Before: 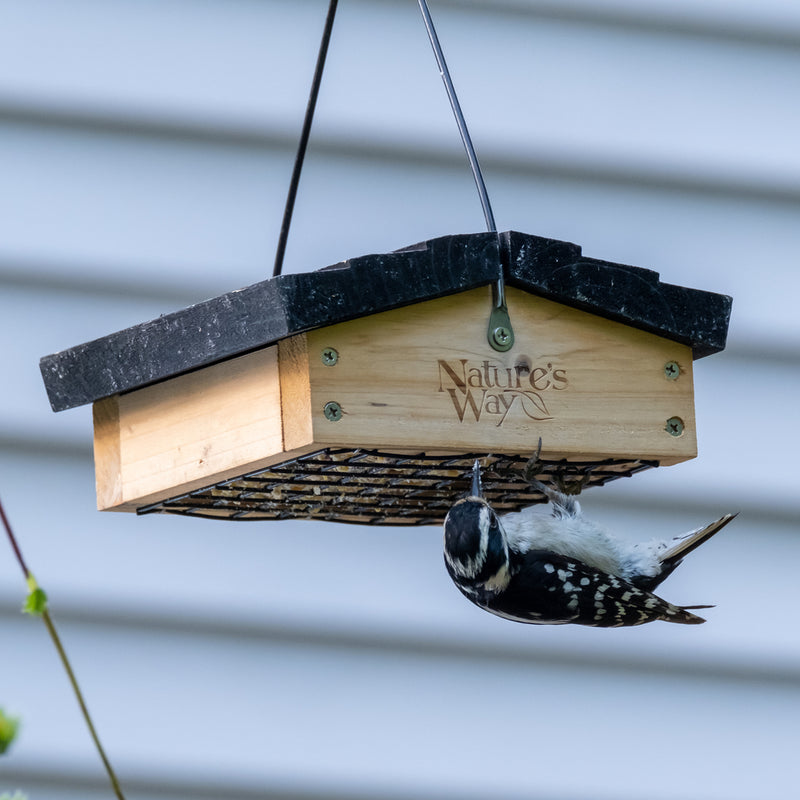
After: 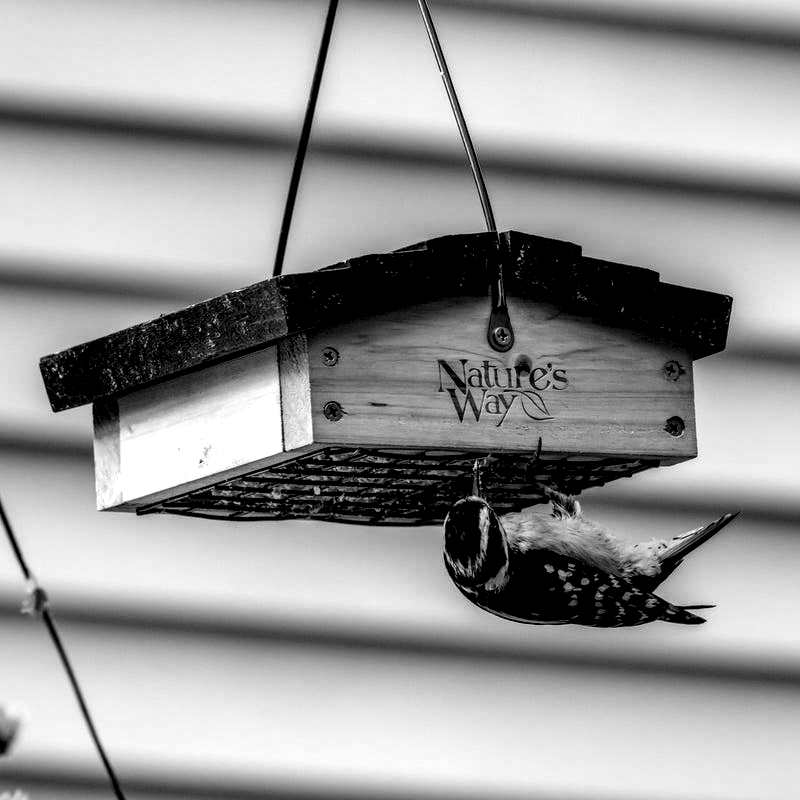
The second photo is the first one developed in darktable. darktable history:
local contrast: shadows 185%, detail 225%
color correction: highlights a* 5.81, highlights b* 4.84
color contrast: green-magenta contrast 0, blue-yellow contrast 0
